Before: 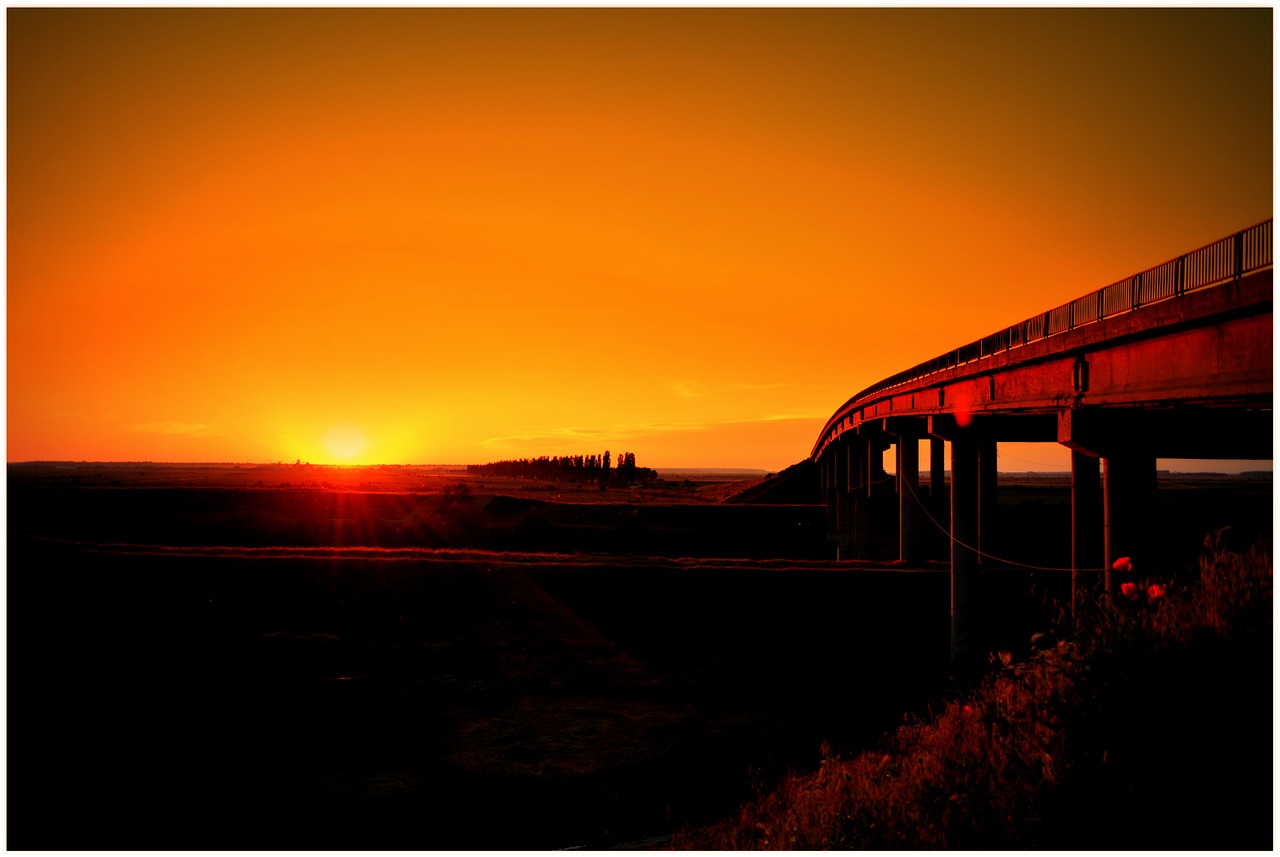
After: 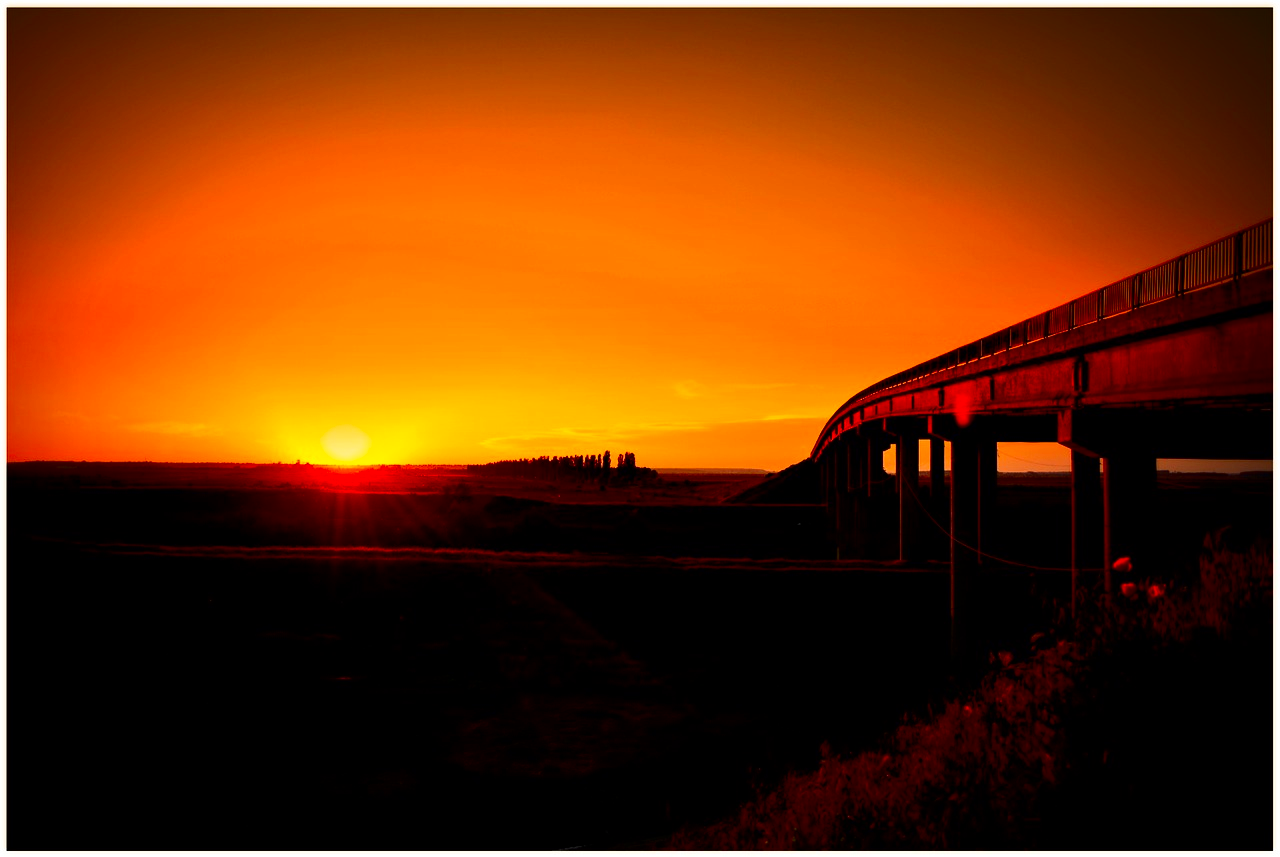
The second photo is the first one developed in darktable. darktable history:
contrast brightness saturation: contrast 0.209, brightness -0.111, saturation 0.211
